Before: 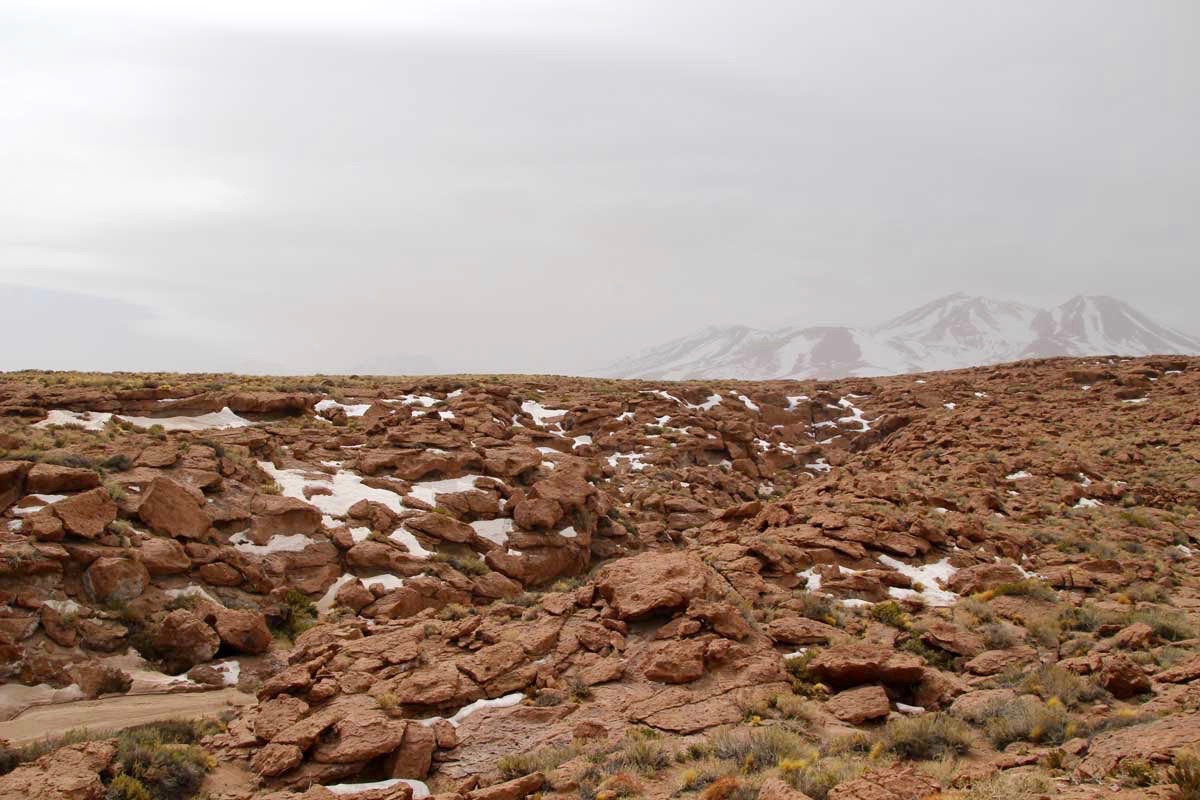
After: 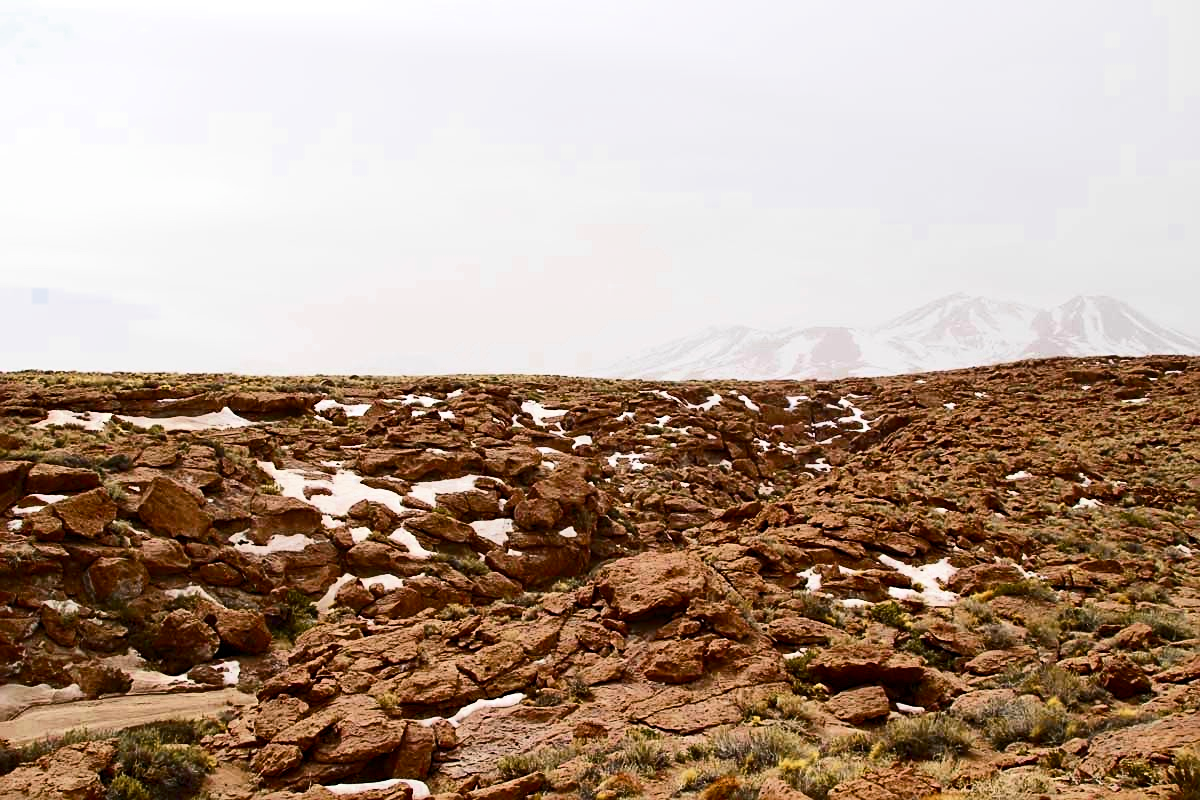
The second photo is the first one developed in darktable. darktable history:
contrast brightness saturation: contrast 0.39, brightness 0.1
color zones: curves: ch0 [(0, 0.5) (0.125, 0.4) (0.25, 0.5) (0.375, 0.4) (0.5, 0.4) (0.625, 0.35) (0.75, 0.35) (0.875, 0.5)]; ch1 [(0, 0.35) (0.125, 0.45) (0.25, 0.35) (0.375, 0.35) (0.5, 0.35) (0.625, 0.35) (0.75, 0.45) (0.875, 0.35)]; ch2 [(0, 0.6) (0.125, 0.5) (0.25, 0.5) (0.375, 0.6) (0.5, 0.6) (0.625, 0.5) (0.75, 0.5) (0.875, 0.5)]
sharpen: on, module defaults
color balance rgb: linear chroma grading › global chroma 15%, perceptual saturation grading › global saturation 30%
